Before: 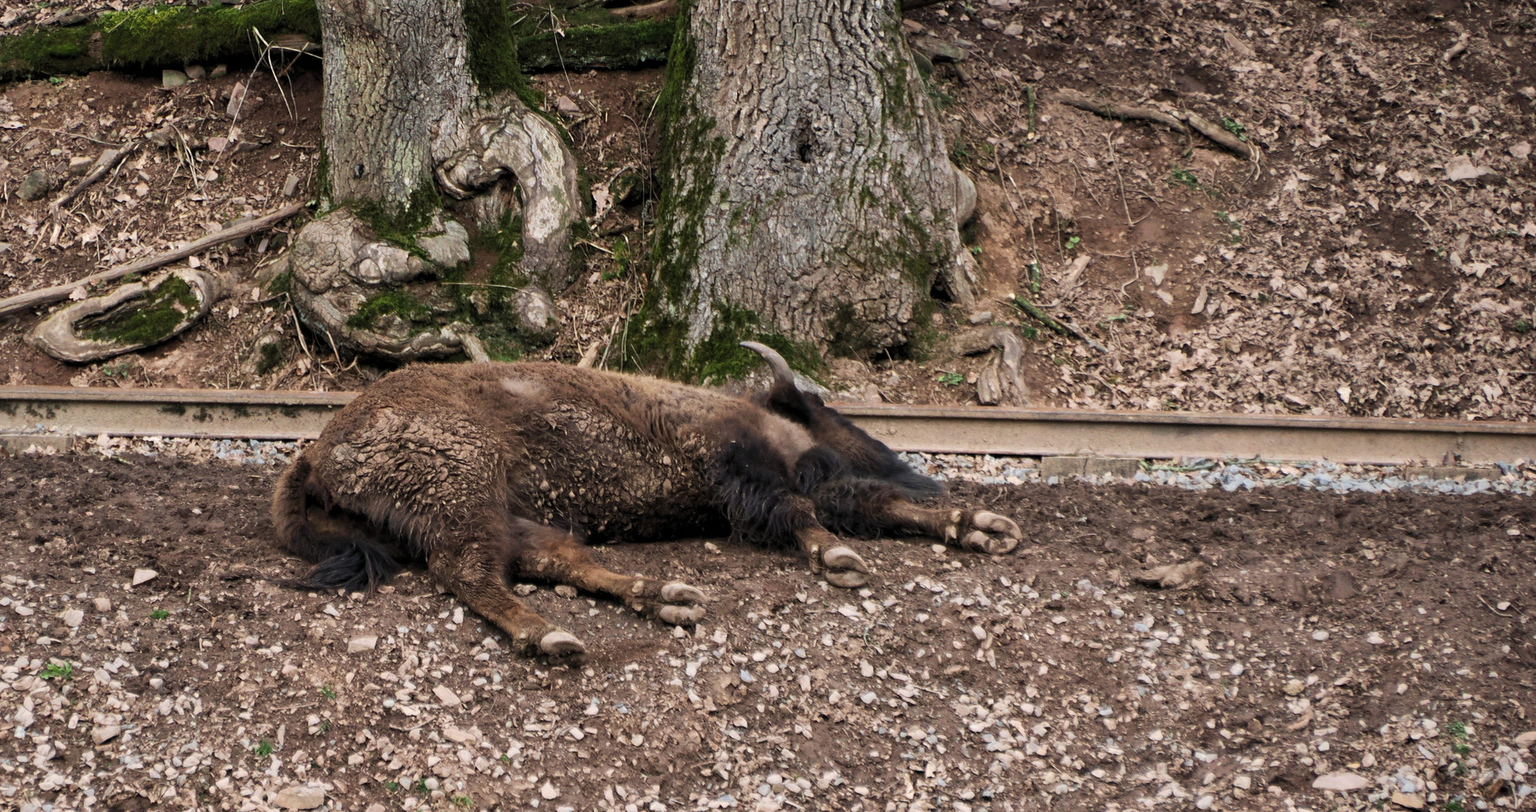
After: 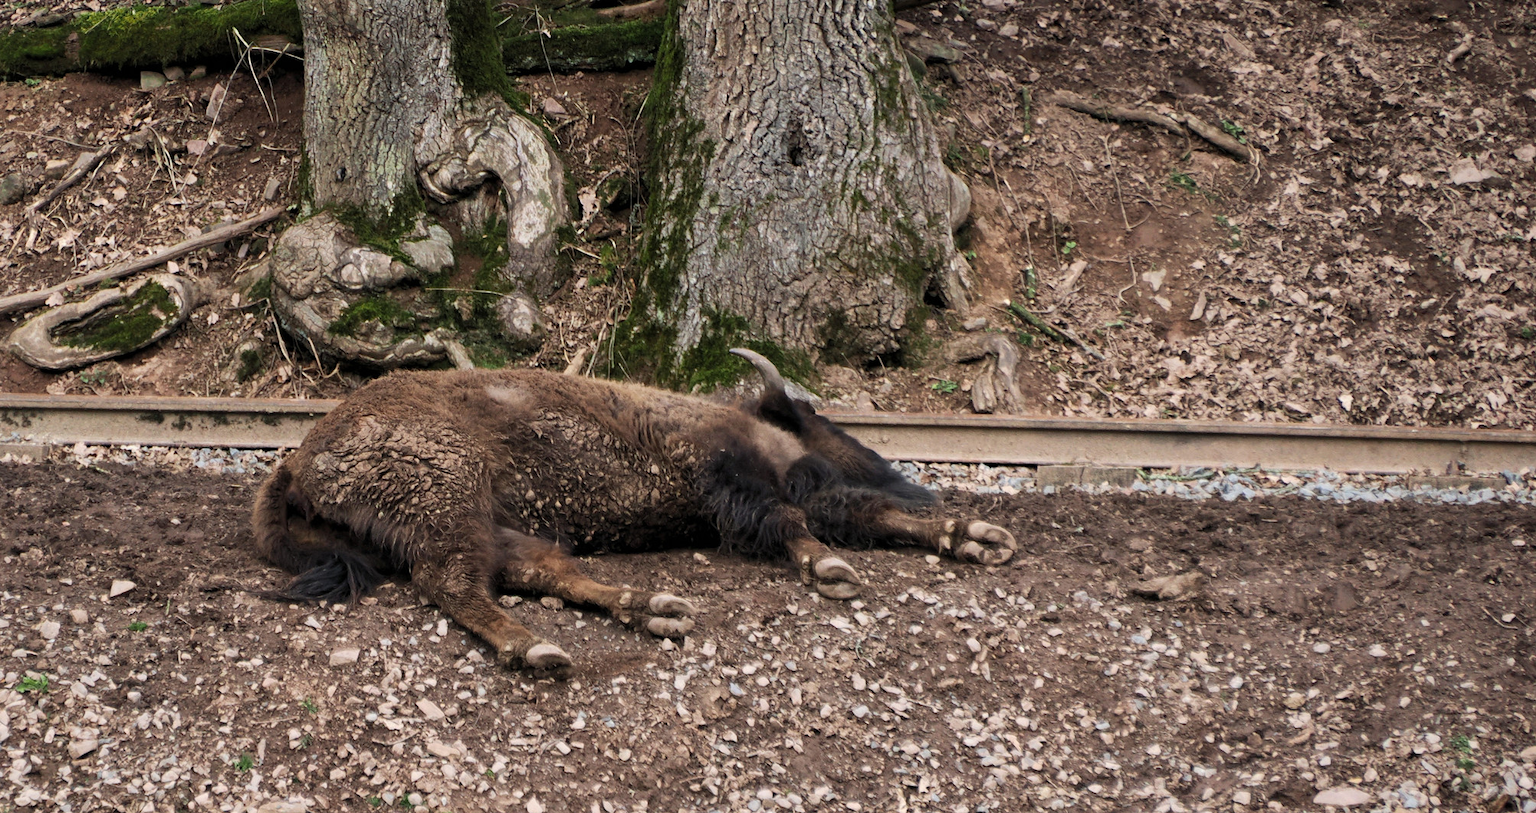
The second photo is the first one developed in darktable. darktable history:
crop: left 1.652%, right 0.278%, bottom 1.67%
